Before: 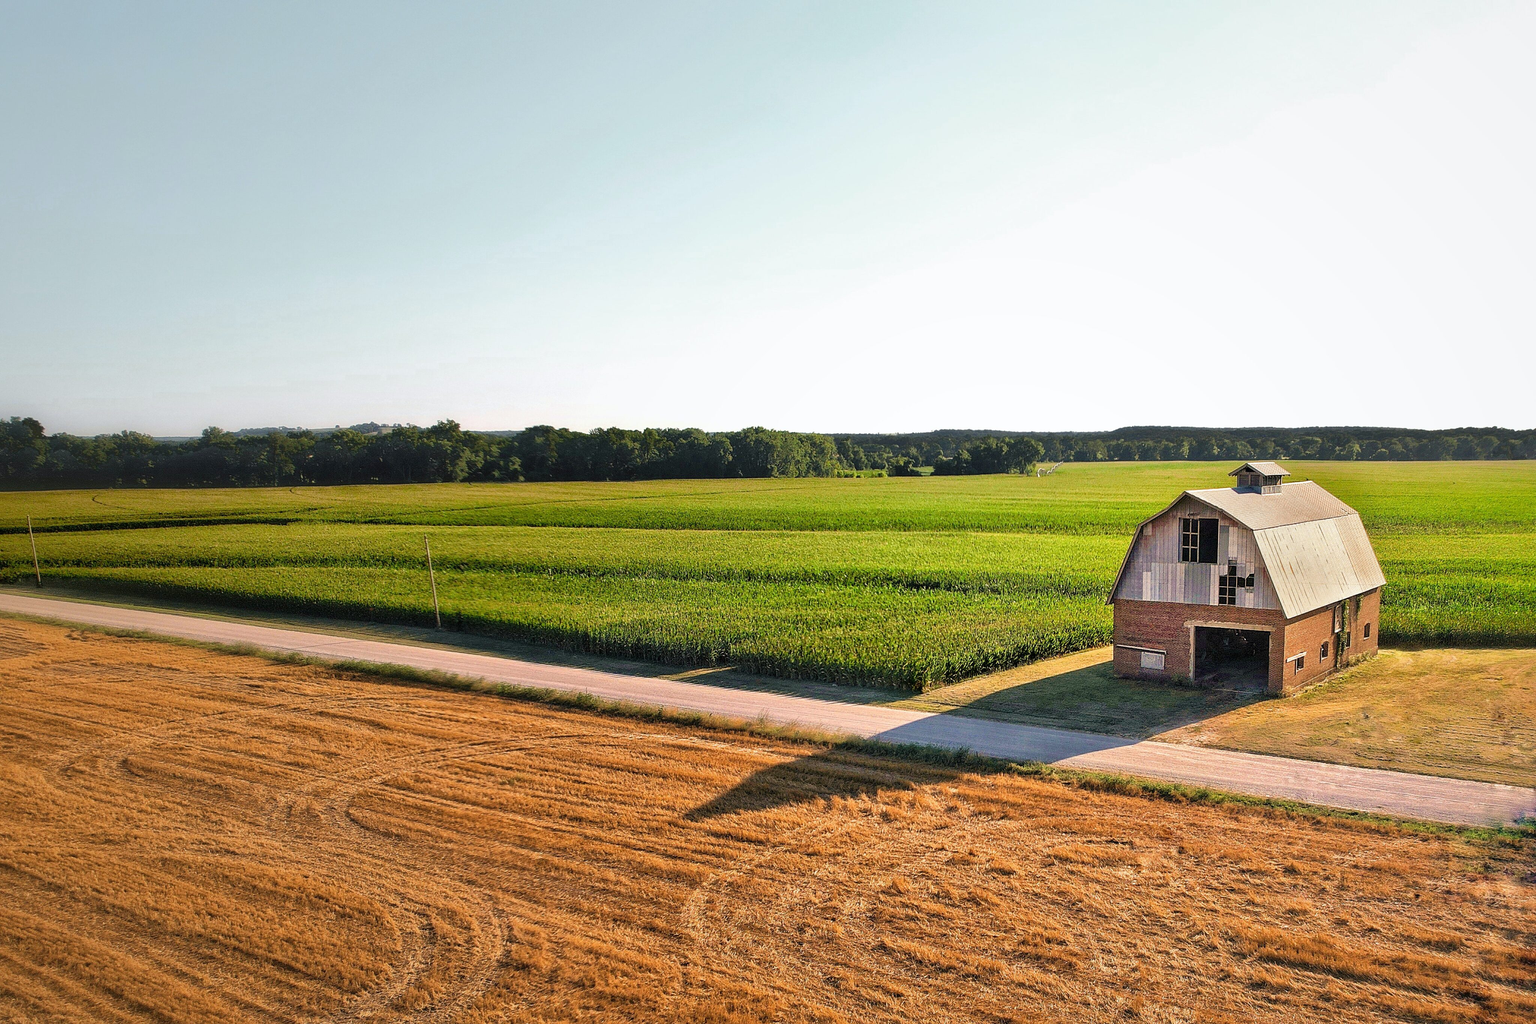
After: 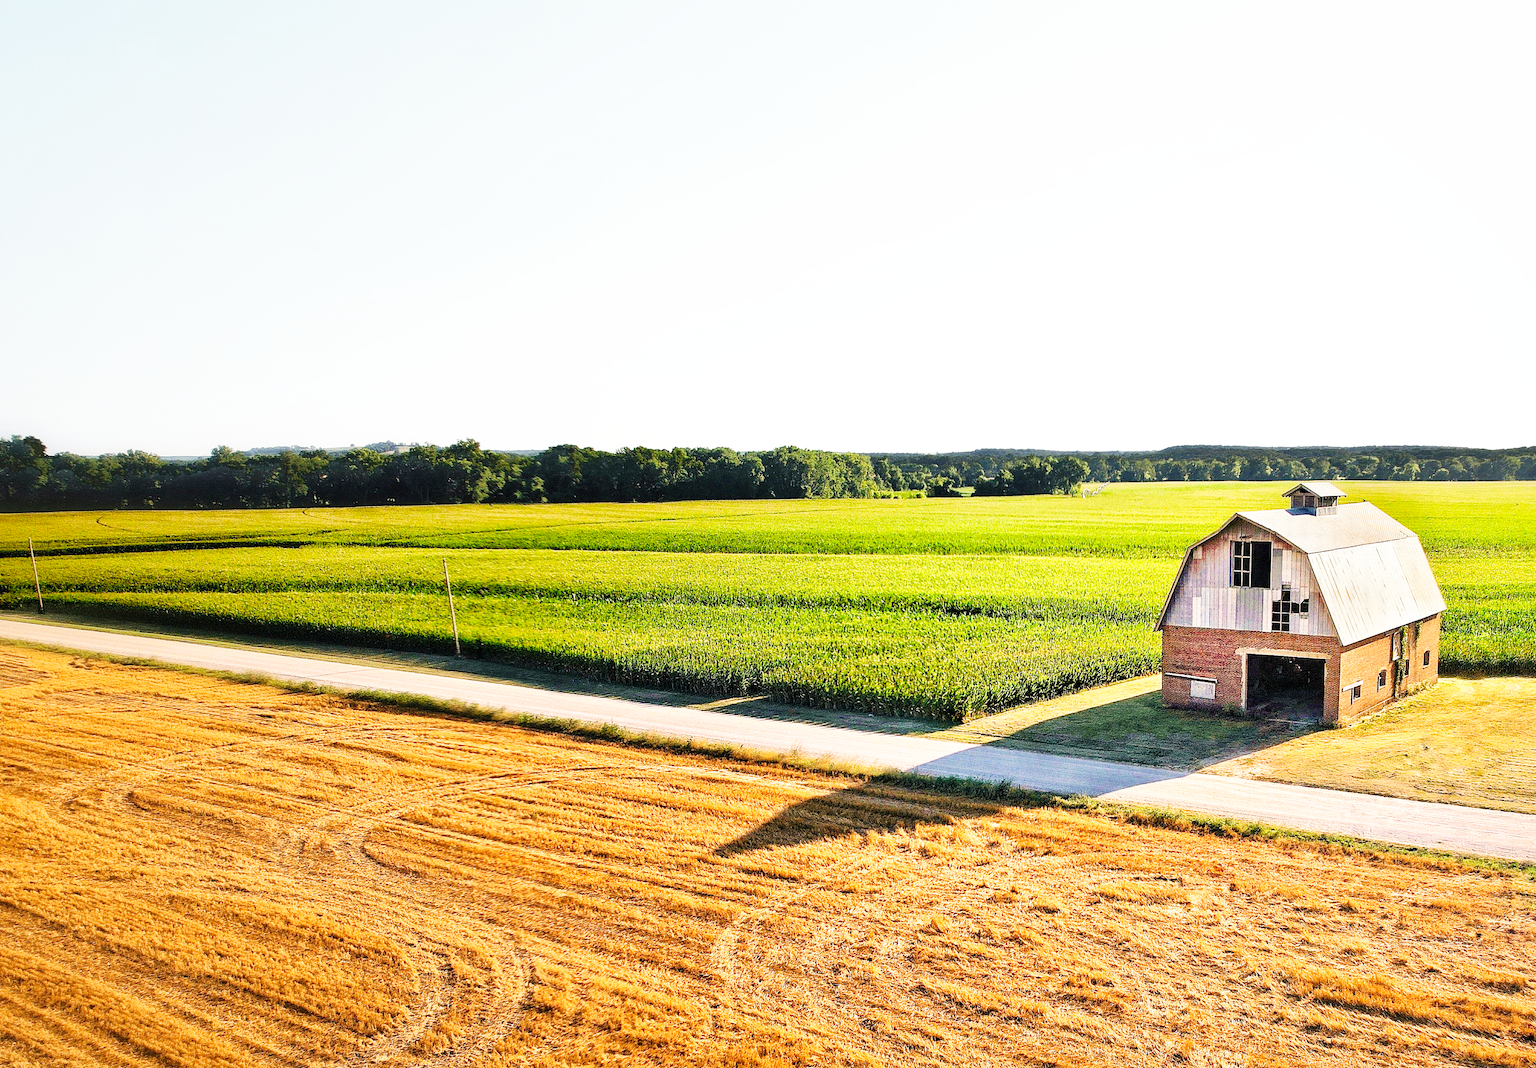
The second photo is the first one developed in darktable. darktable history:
crop: right 4.126%, bottom 0.031%
base curve: curves: ch0 [(0, 0) (0.007, 0.004) (0.027, 0.03) (0.046, 0.07) (0.207, 0.54) (0.442, 0.872) (0.673, 0.972) (1, 1)], preserve colors none
